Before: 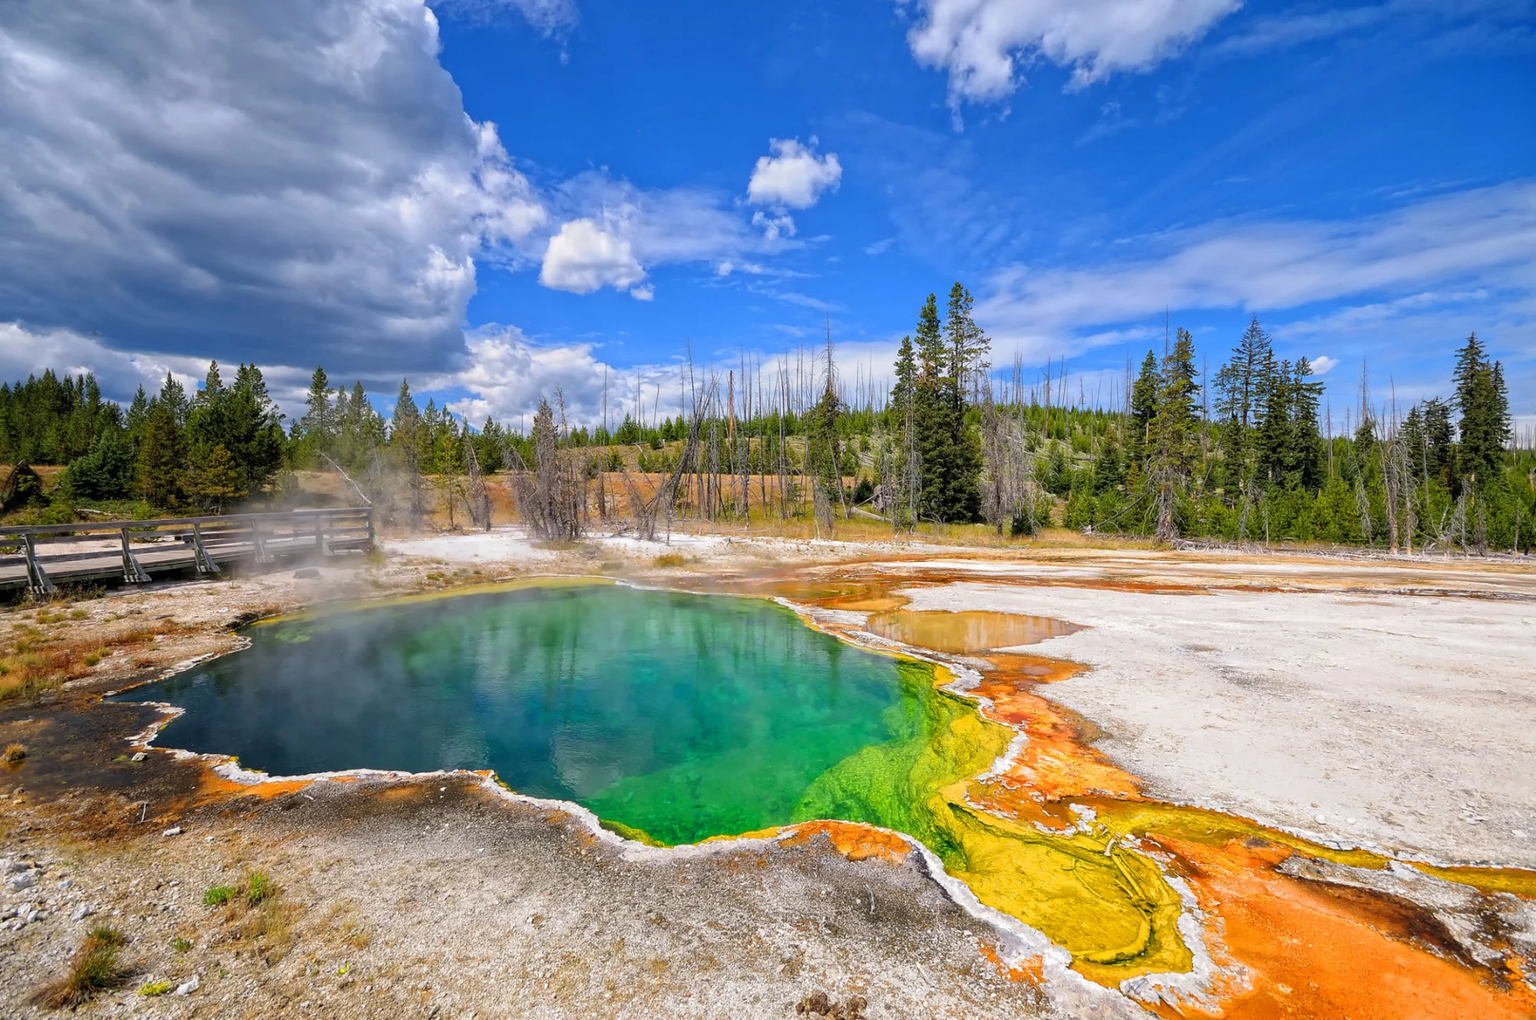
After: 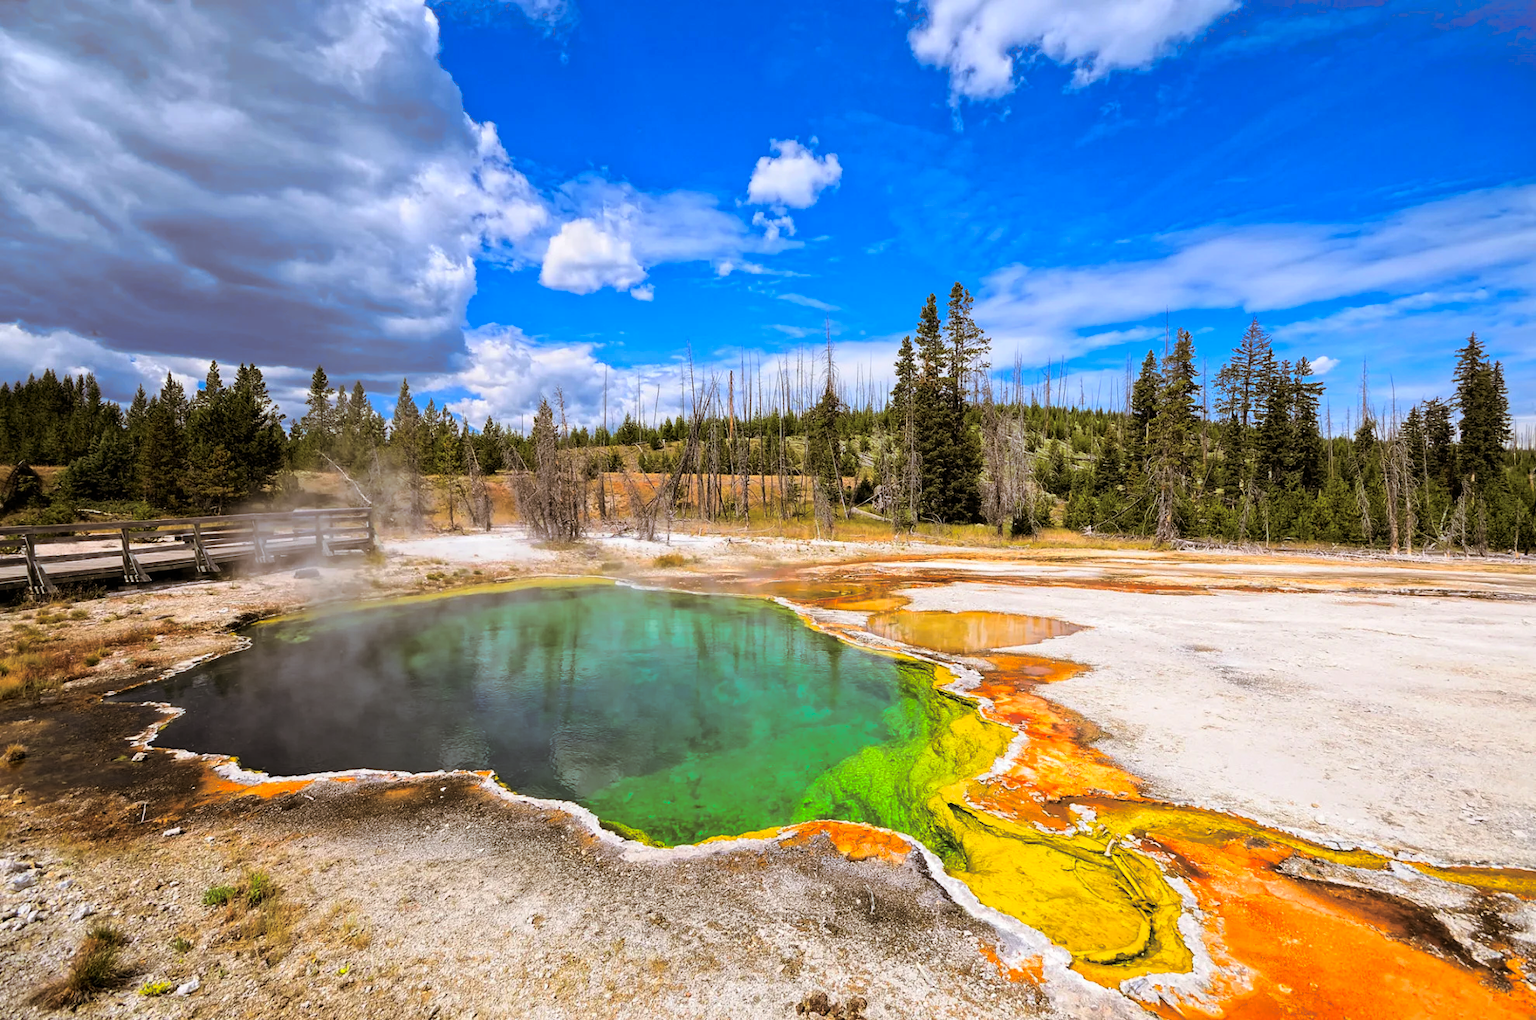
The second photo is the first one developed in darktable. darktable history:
split-toning: shadows › hue 32.4°, shadows › saturation 0.51, highlights › hue 180°, highlights › saturation 0, balance -60.17, compress 55.19%
contrast brightness saturation: contrast 0.18, saturation 0.3
